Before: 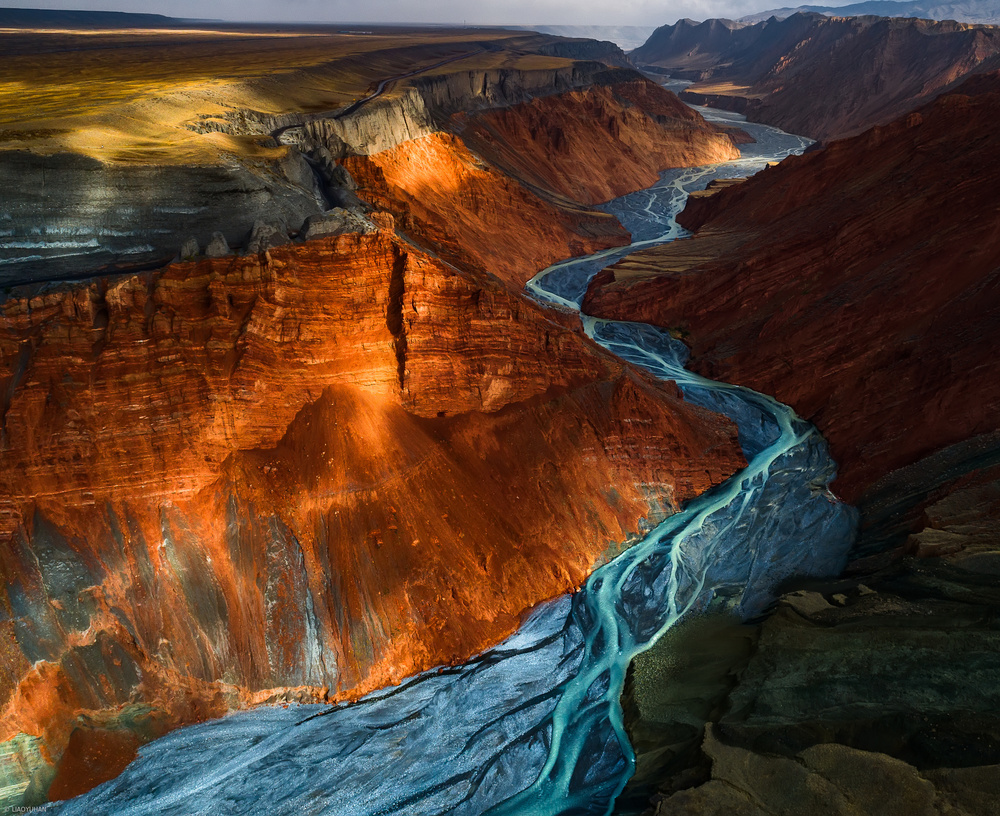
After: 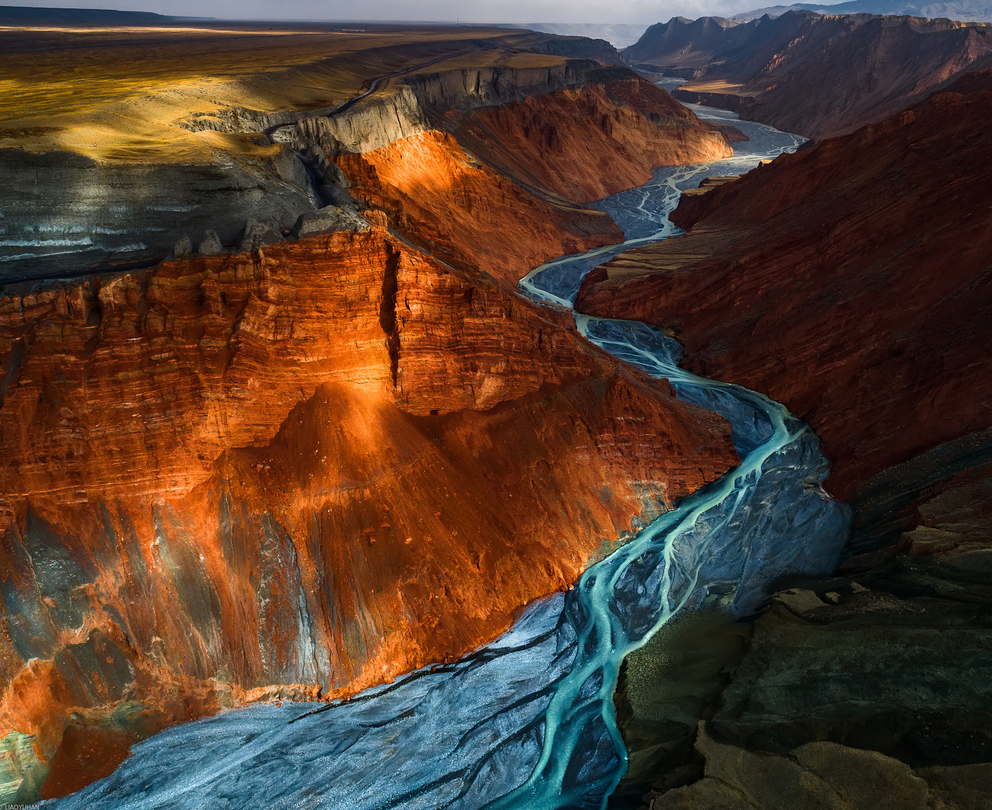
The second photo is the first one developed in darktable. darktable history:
crop and rotate: left 0.77%, top 0.291%, bottom 0.405%
